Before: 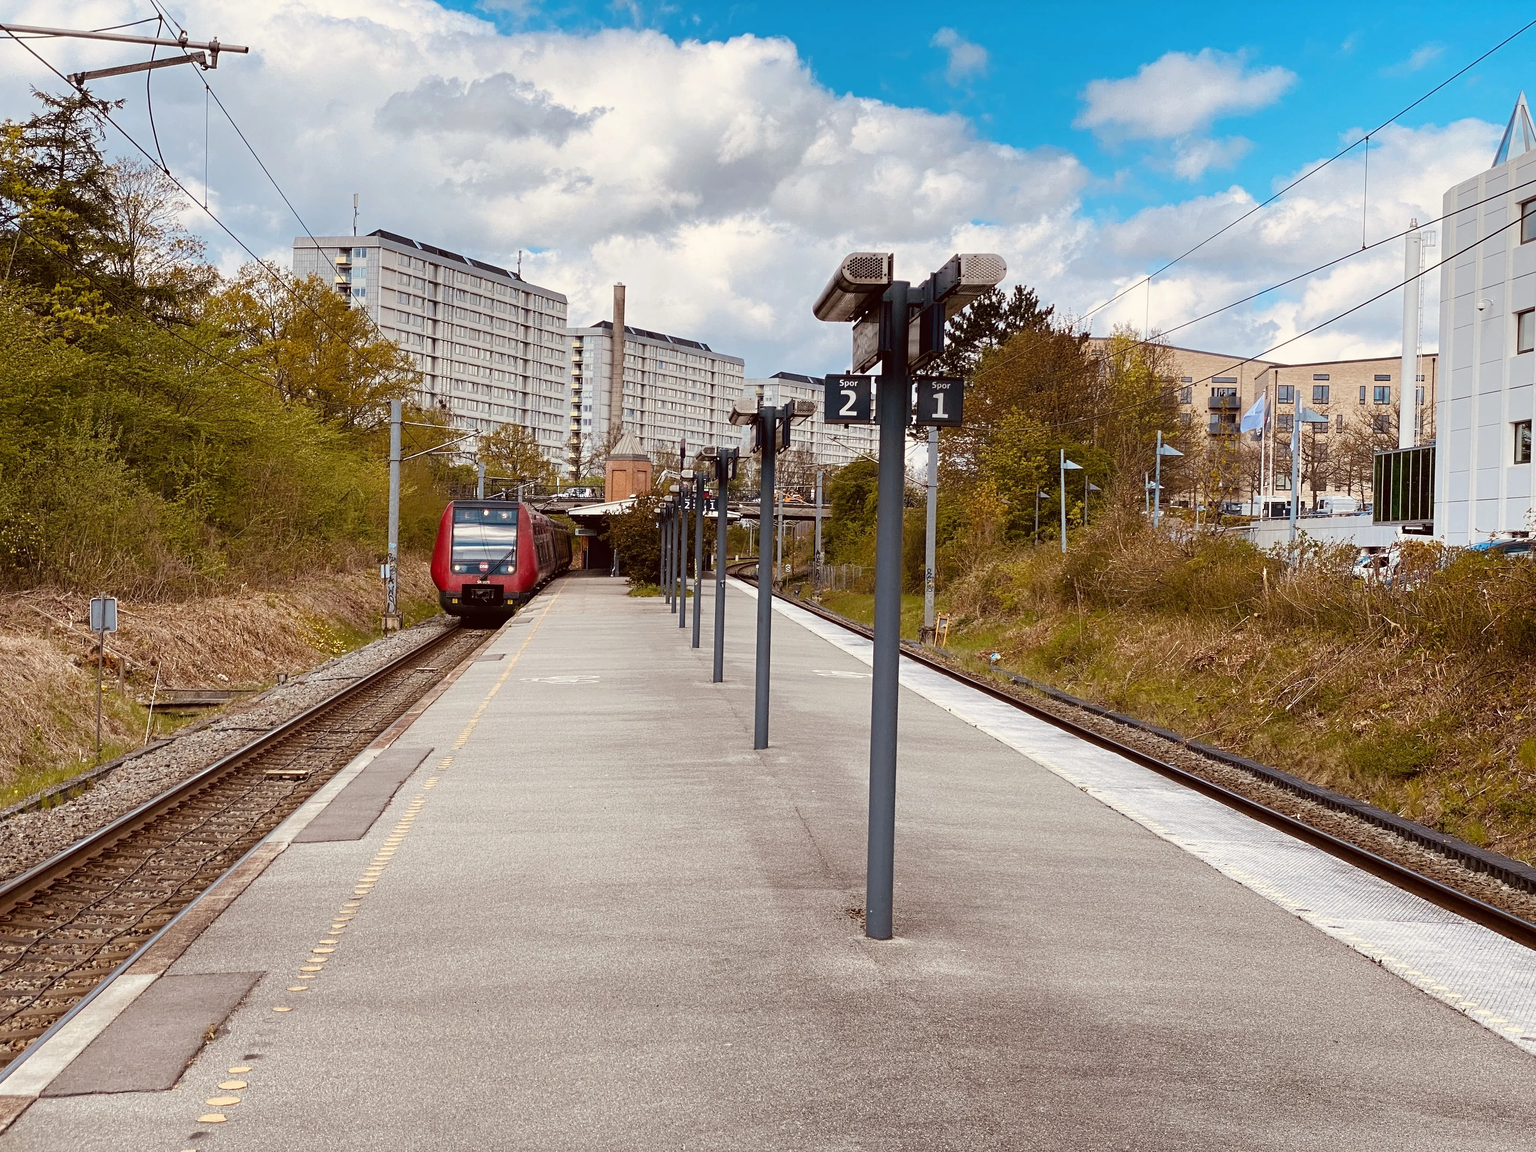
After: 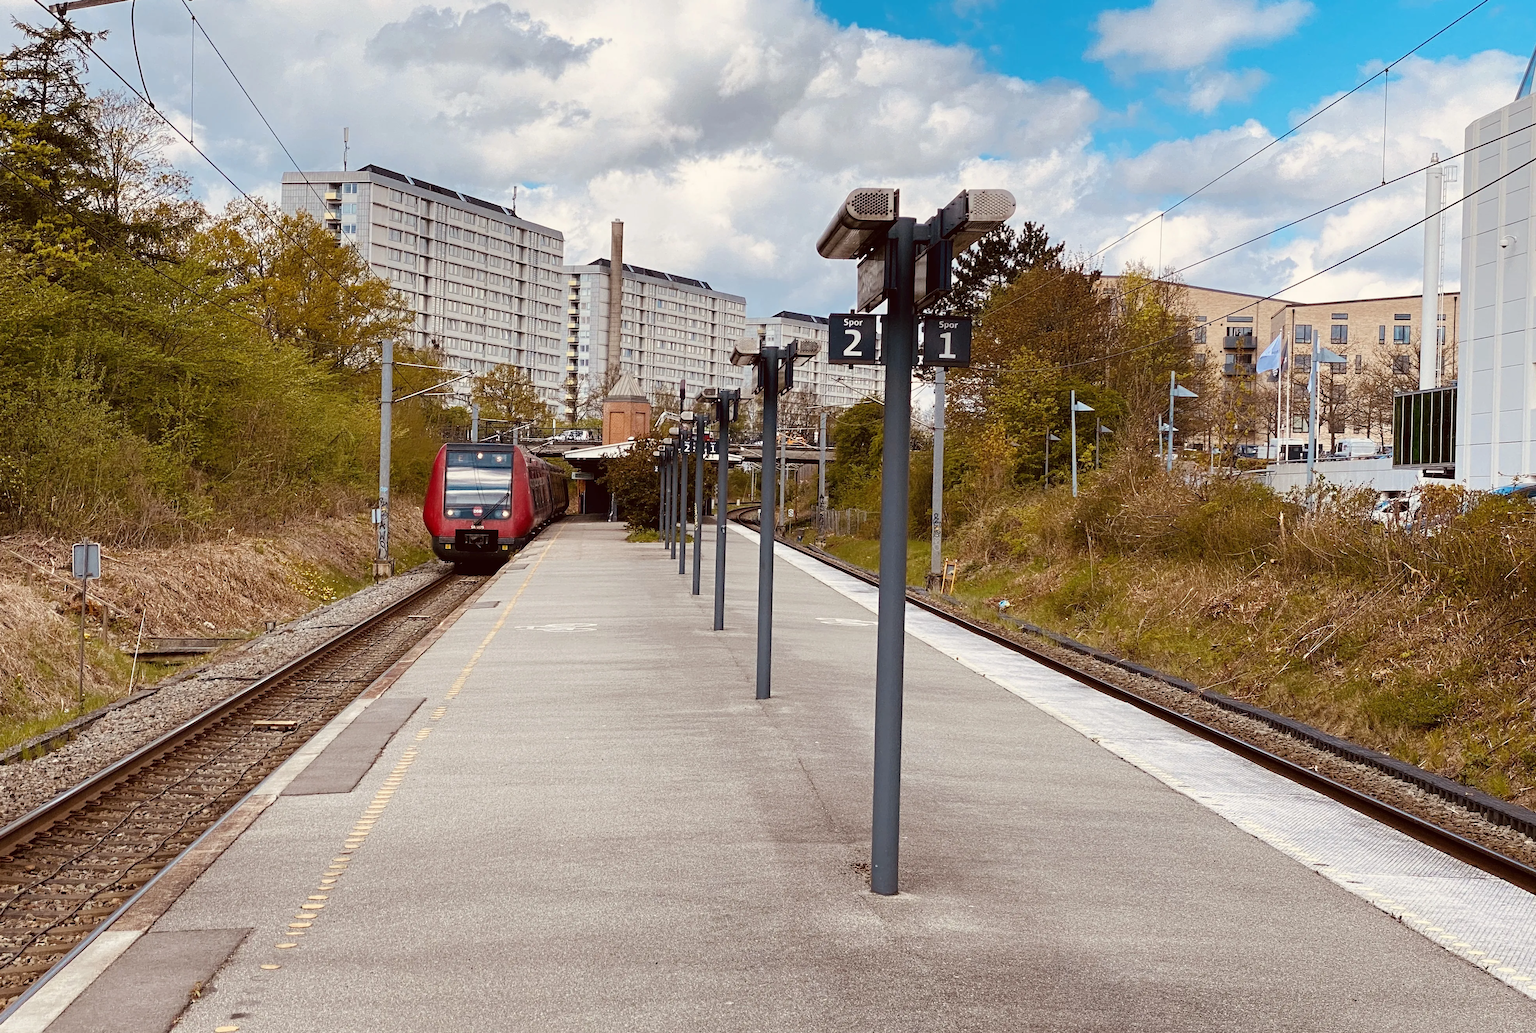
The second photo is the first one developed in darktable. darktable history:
crop: left 1.297%, top 6.102%, right 1.527%, bottom 6.674%
